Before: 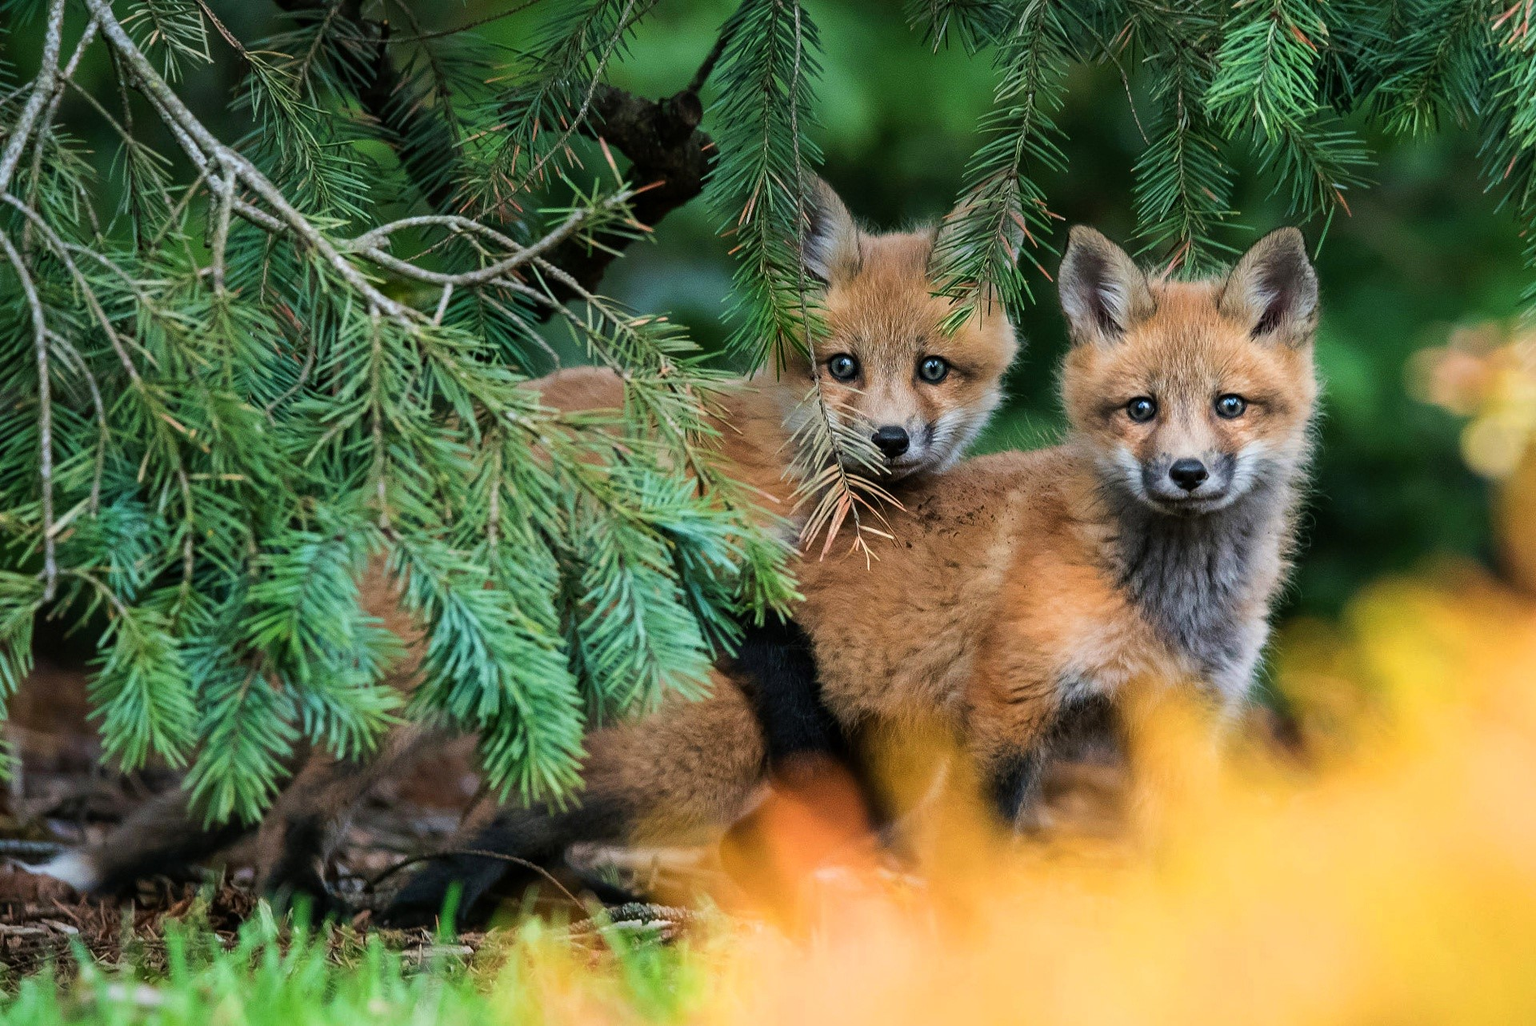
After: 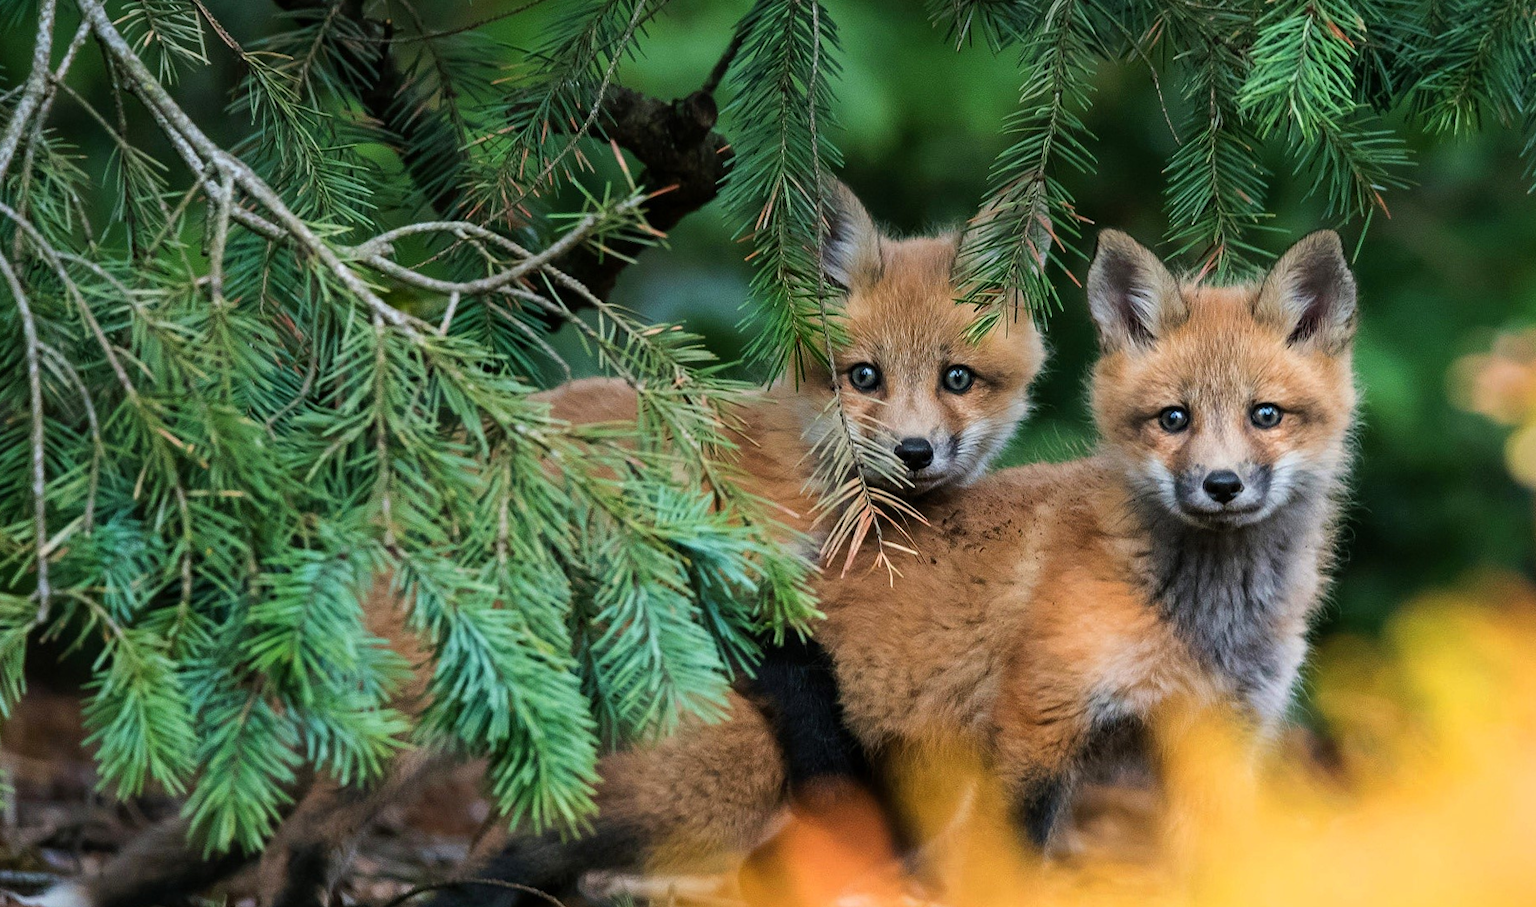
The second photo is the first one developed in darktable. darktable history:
crop and rotate: angle 0.242°, left 0.276%, right 2.63%, bottom 14.092%
